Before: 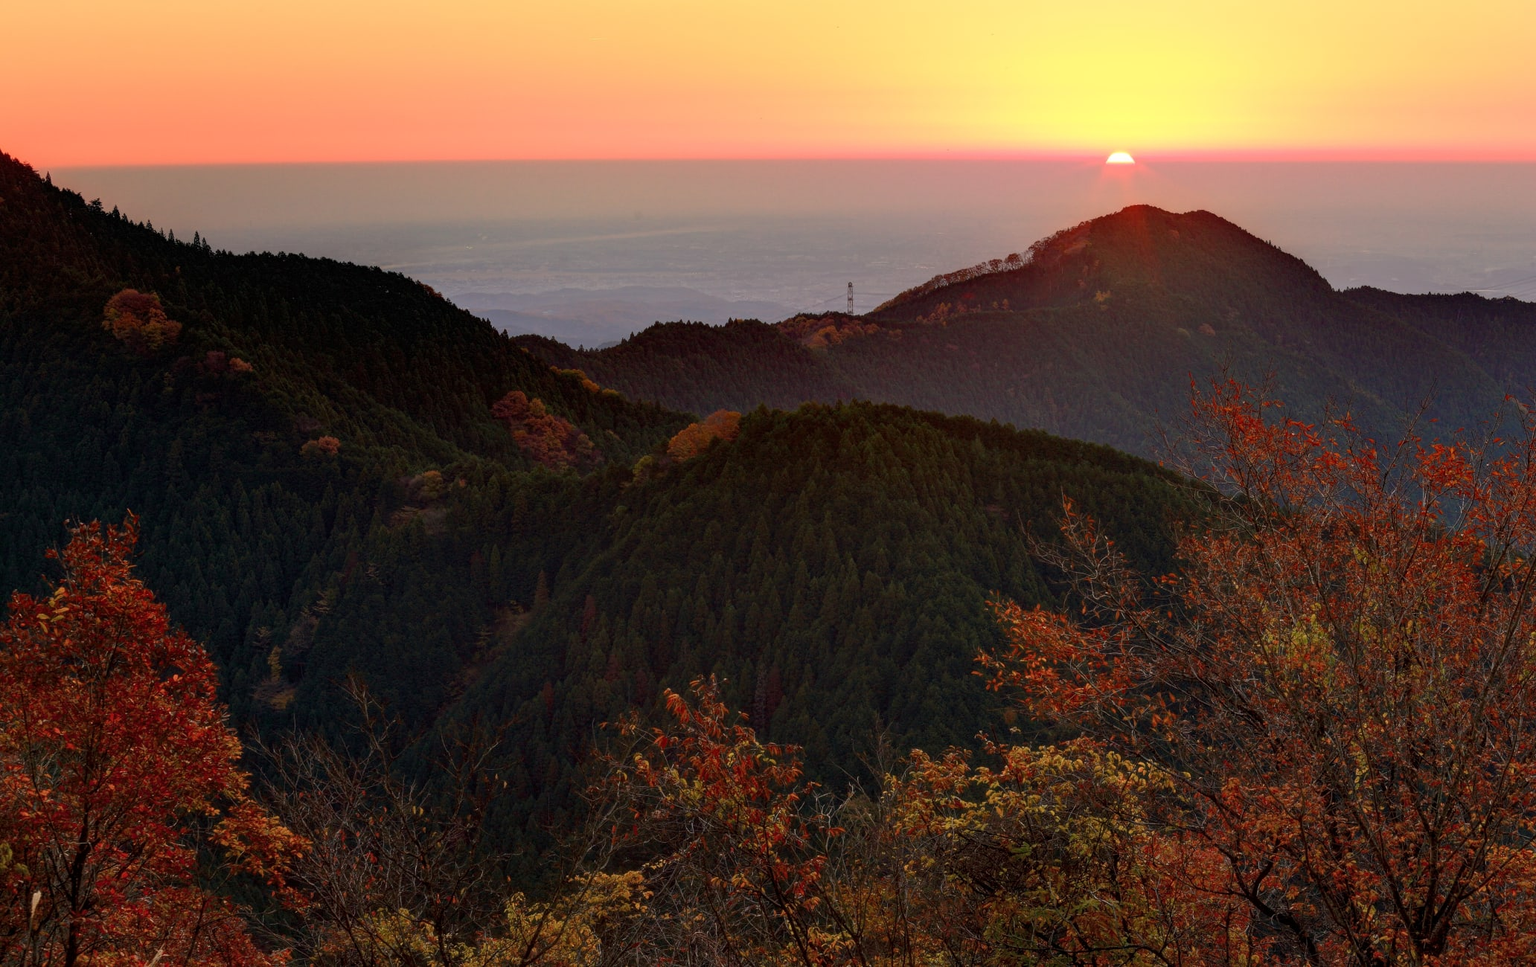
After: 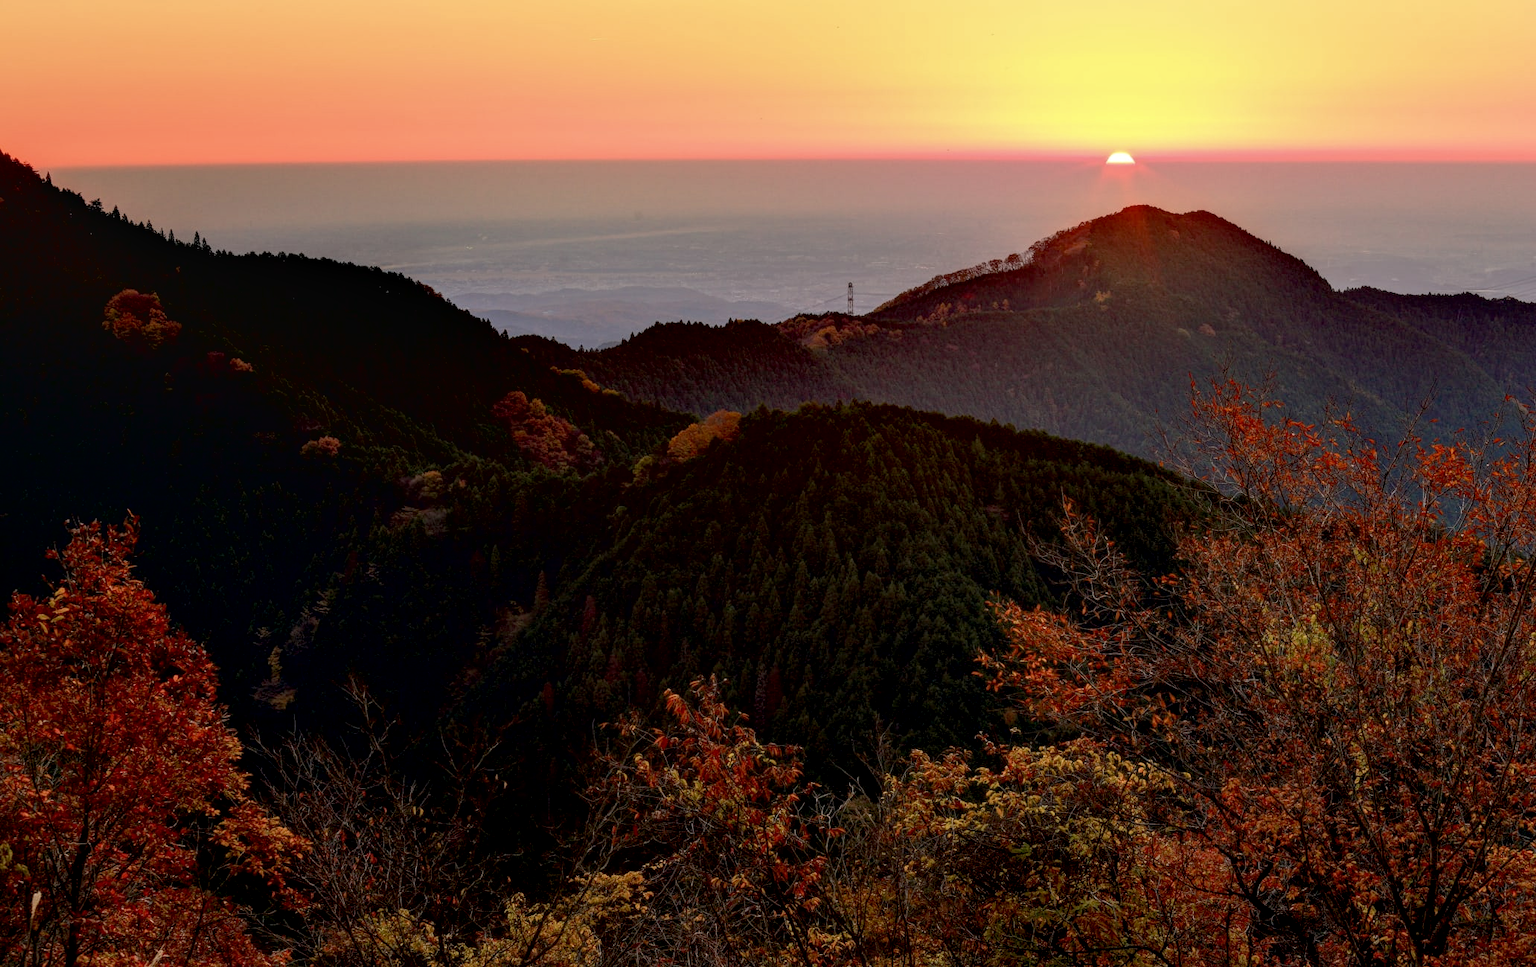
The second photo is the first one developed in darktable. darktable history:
exposure: black level correction 0.009, exposure 0.014 EV, compensate highlight preservation false
contrast brightness saturation: saturation -0.05
local contrast: on, module defaults
